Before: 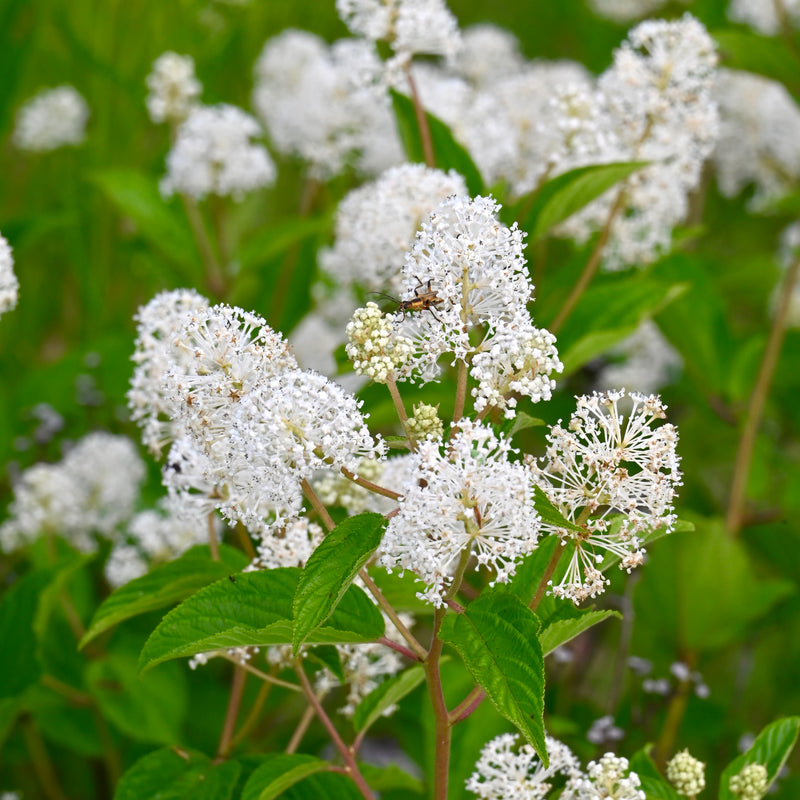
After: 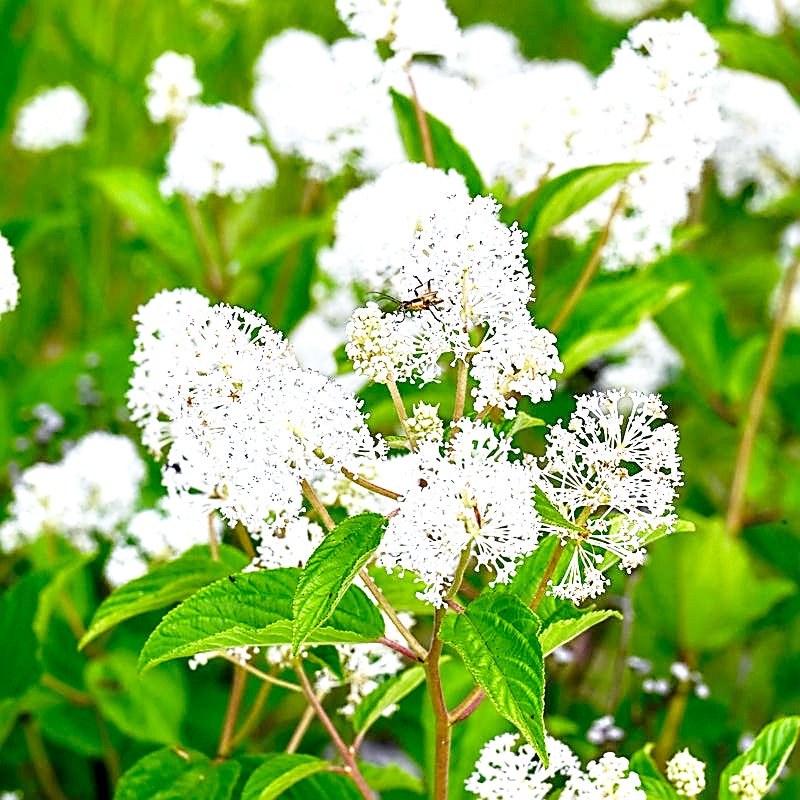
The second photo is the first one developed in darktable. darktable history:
exposure: black level correction 0.001, exposure 0.014 EV, compensate highlight preservation false
sharpen: amount 0.901
local contrast: detail 135%, midtone range 0.75
base curve: curves: ch0 [(0, 0) (0.012, 0.01) (0.073, 0.168) (0.31, 0.711) (0.645, 0.957) (1, 1)], preserve colors none
white balance: red 0.967, blue 1.049
